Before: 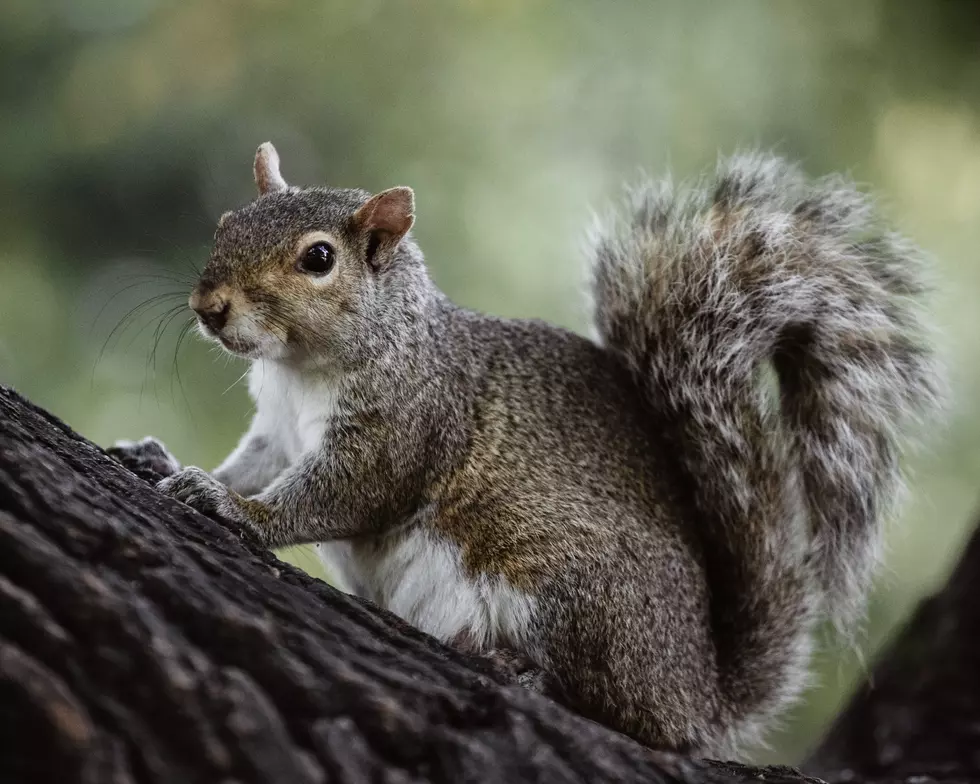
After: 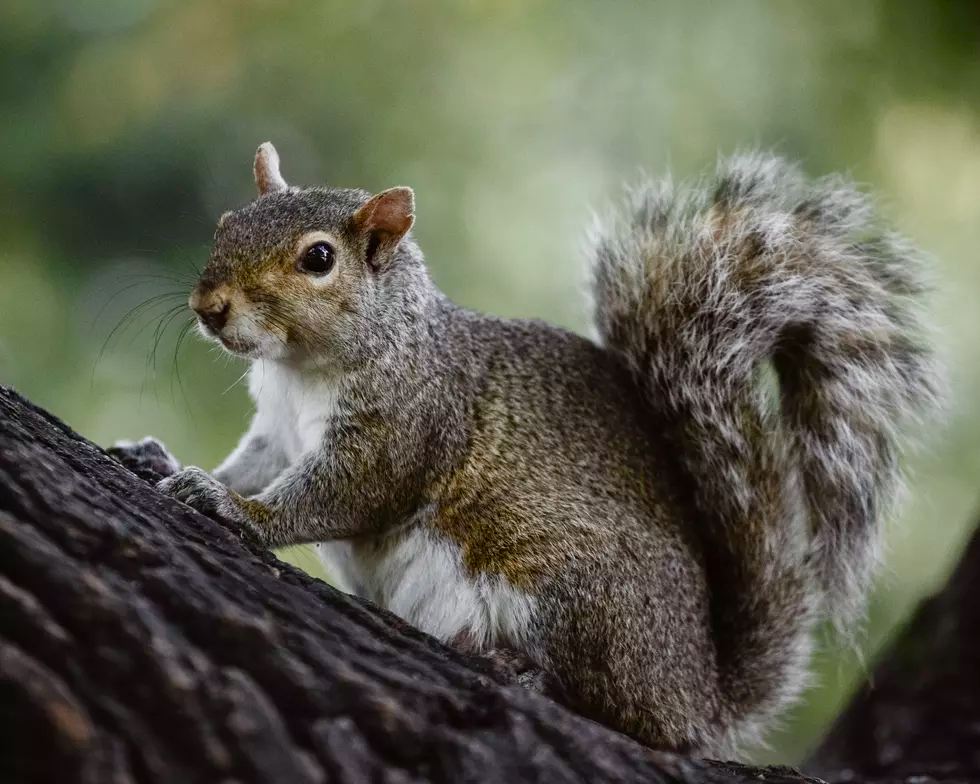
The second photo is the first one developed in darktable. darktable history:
color balance rgb: shadows lift › chroma 1.035%, shadows lift › hue 217.91°, perceptual saturation grading › global saturation 20%, perceptual saturation grading › highlights -25.234%, perceptual saturation grading › shadows 49.957%
